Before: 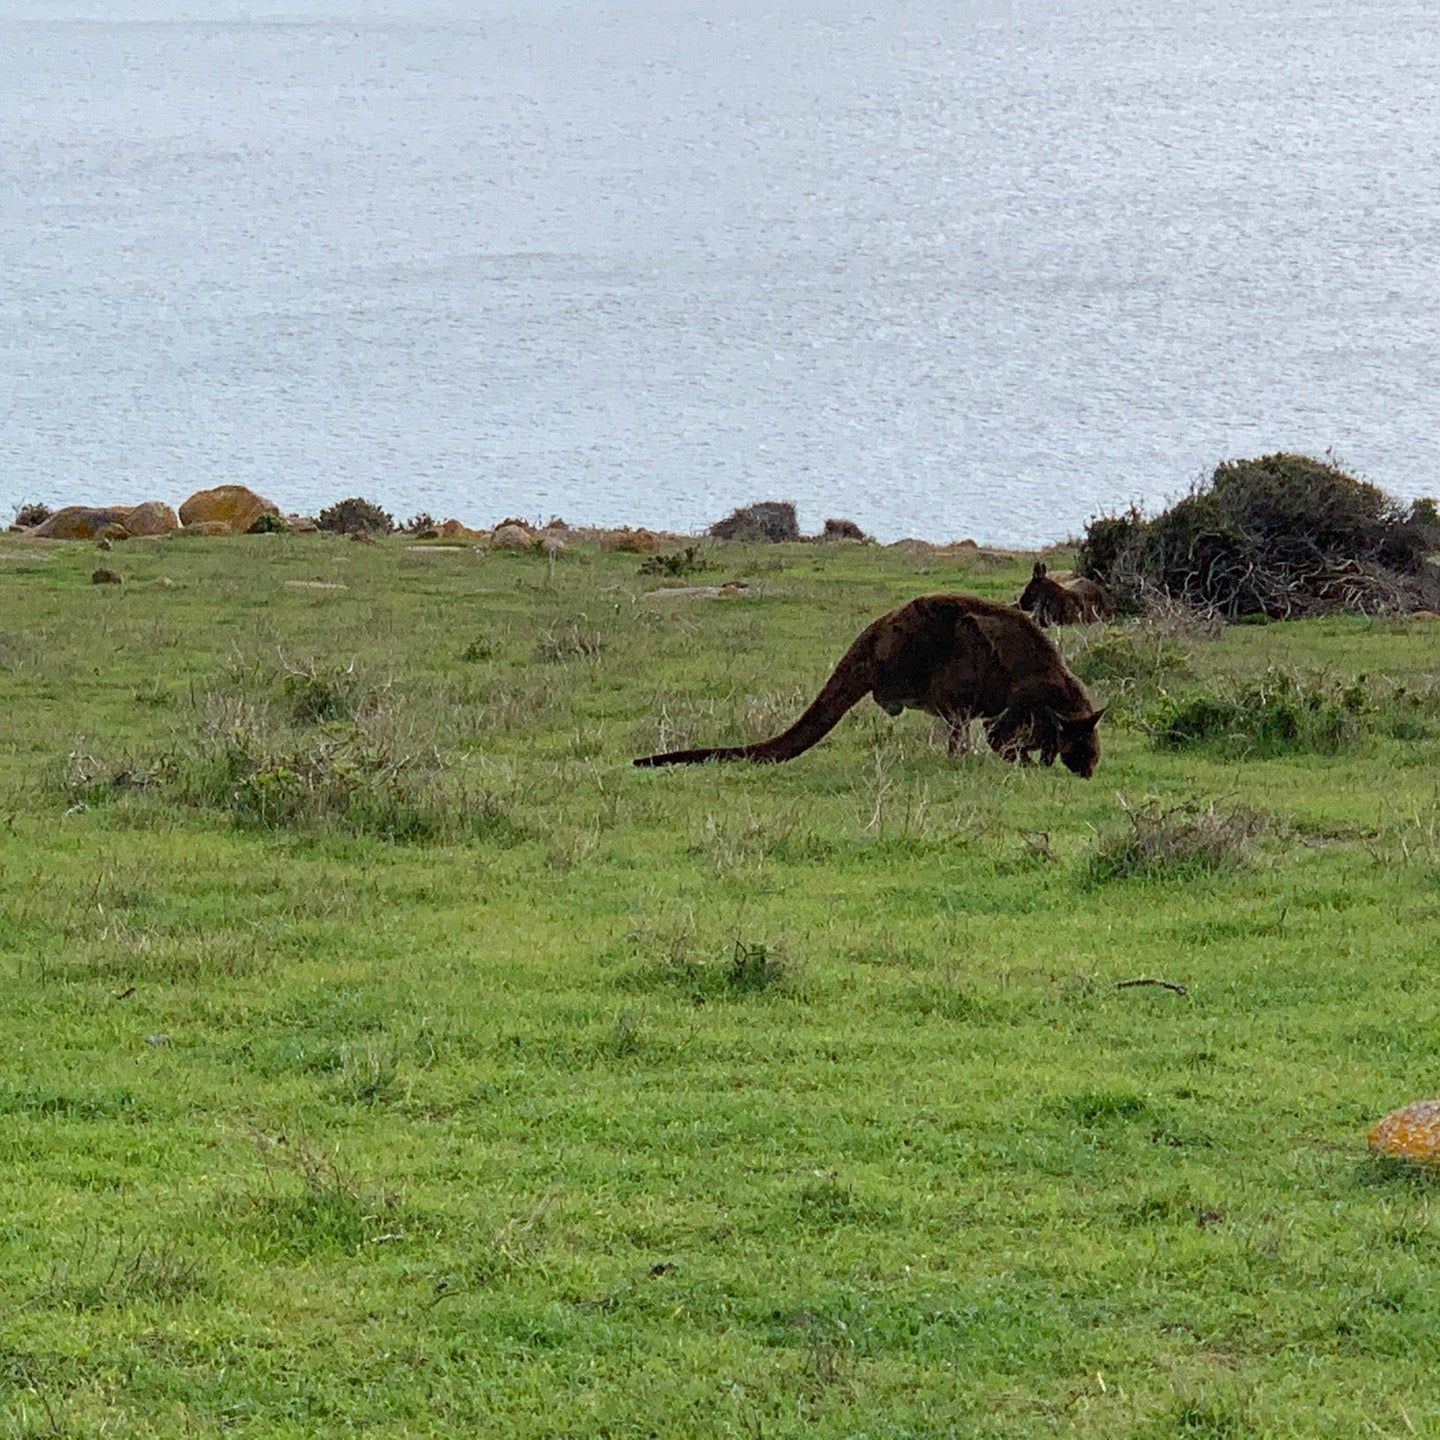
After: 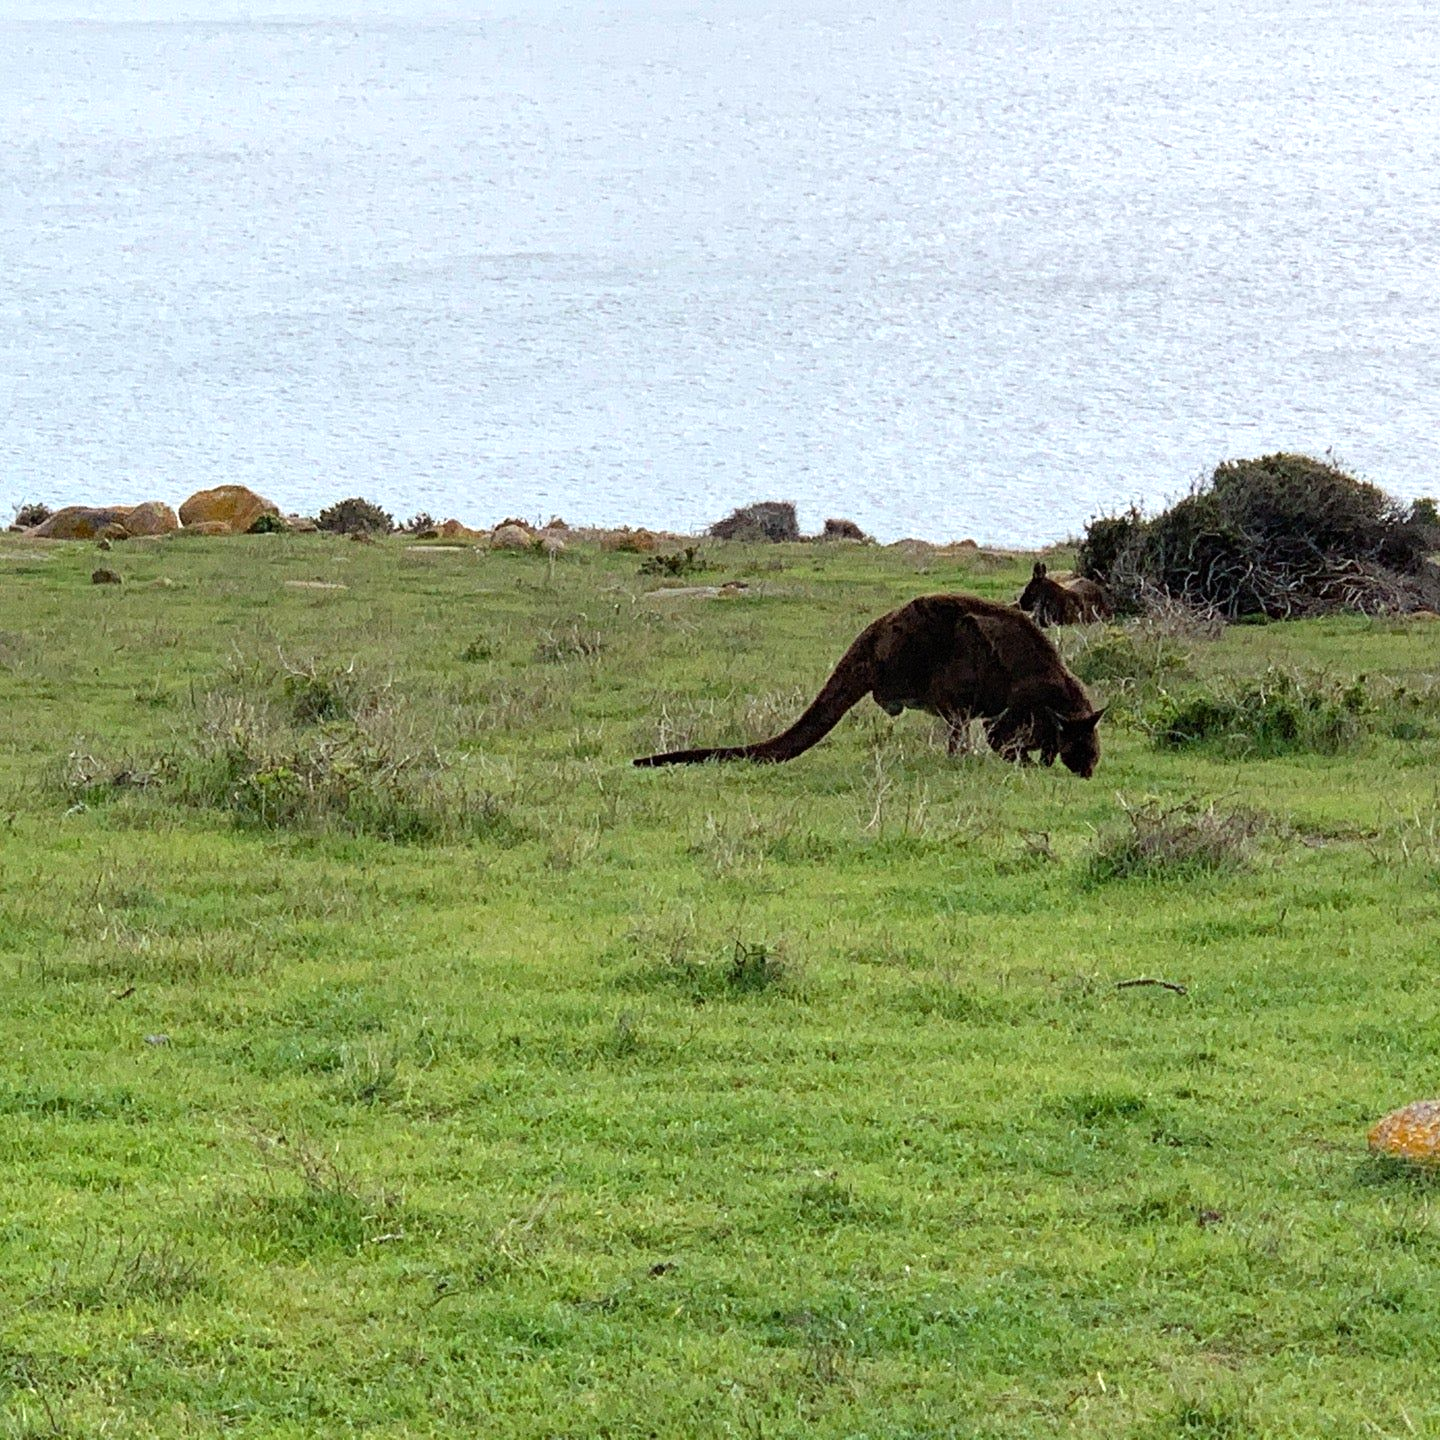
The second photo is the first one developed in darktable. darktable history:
tone equalizer: -8 EV -0.432 EV, -7 EV -0.356 EV, -6 EV -0.344 EV, -5 EV -0.222 EV, -3 EV 0.23 EV, -2 EV 0.311 EV, -1 EV 0.403 EV, +0 EV 0.43 EV
